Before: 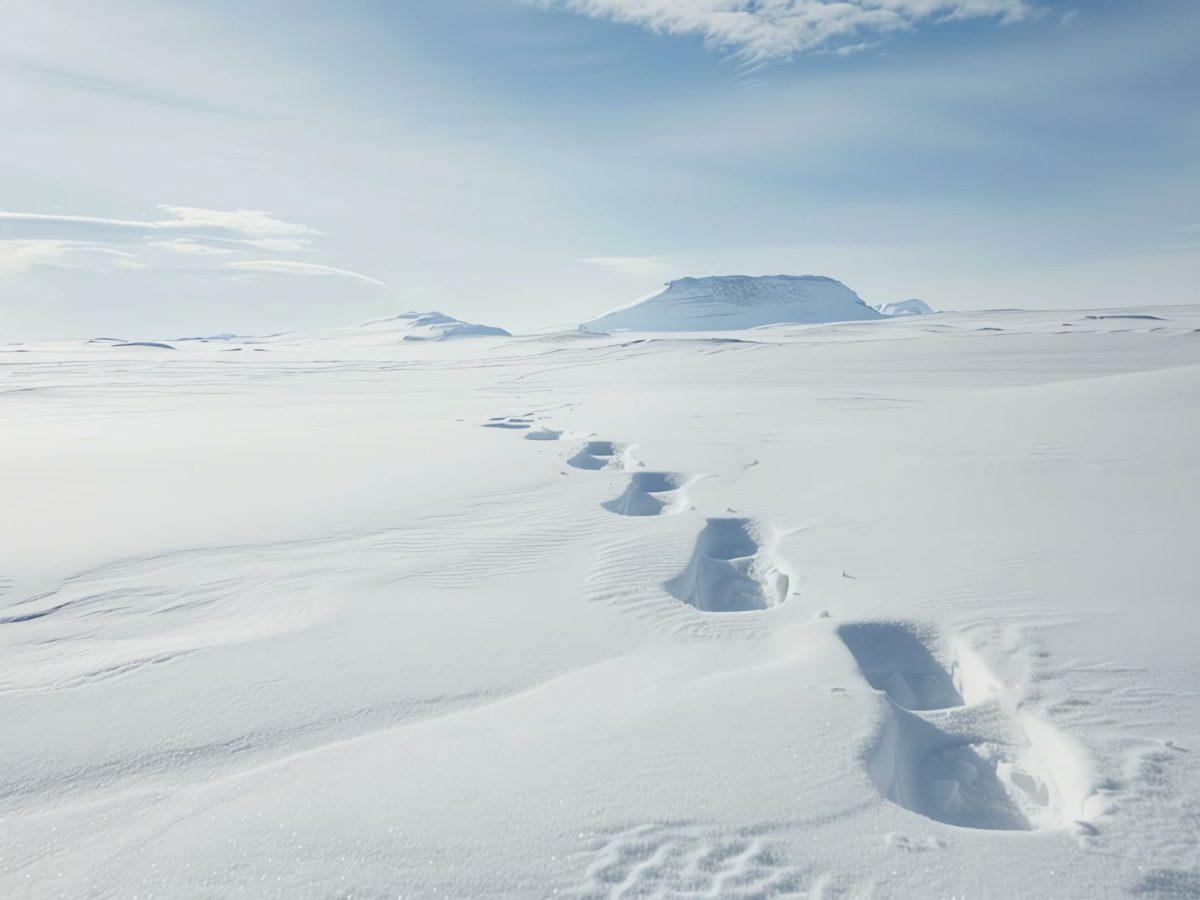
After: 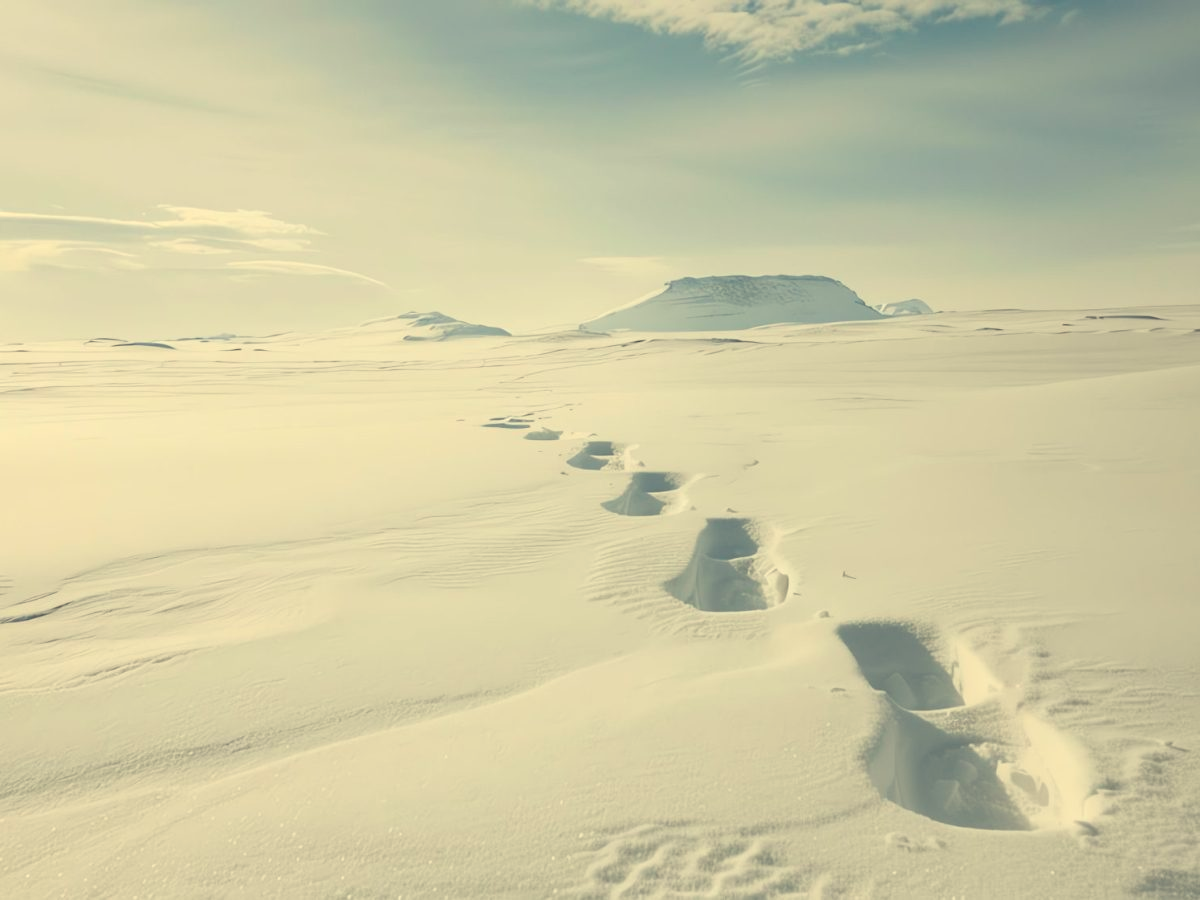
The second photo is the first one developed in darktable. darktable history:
white balance: red 1.08, blue 0.791
